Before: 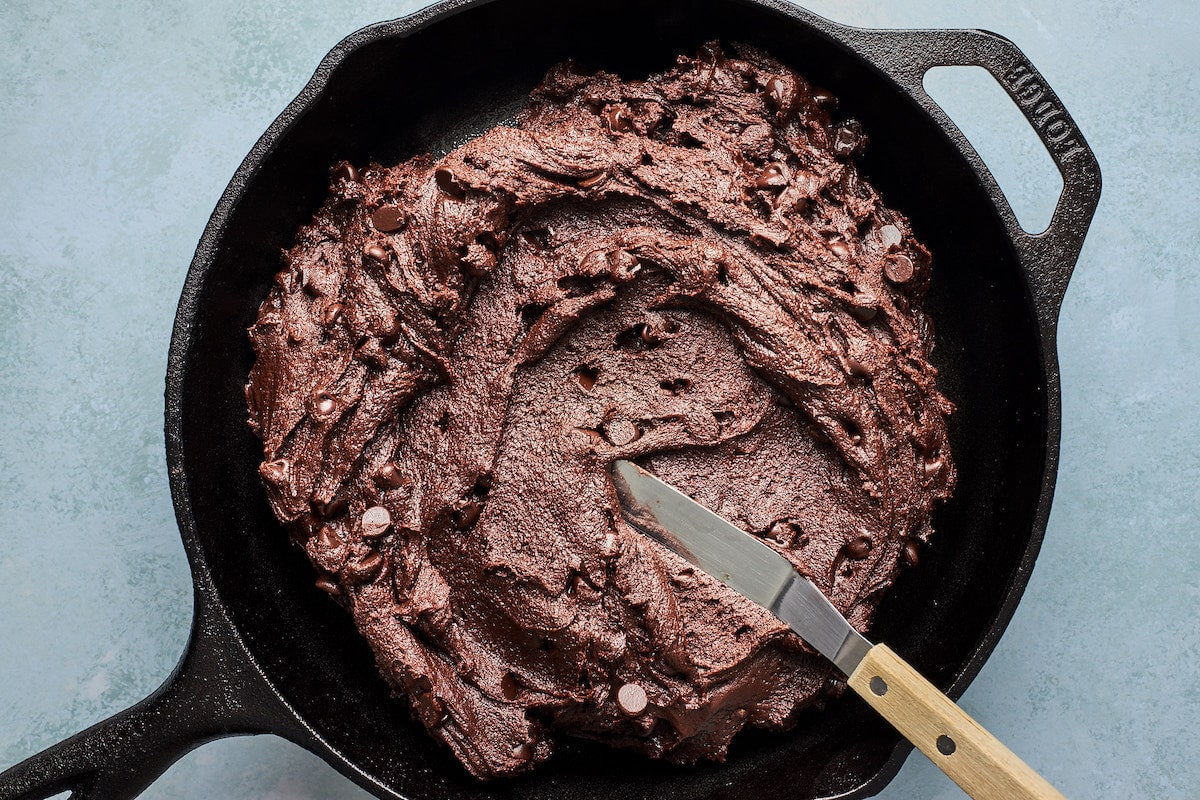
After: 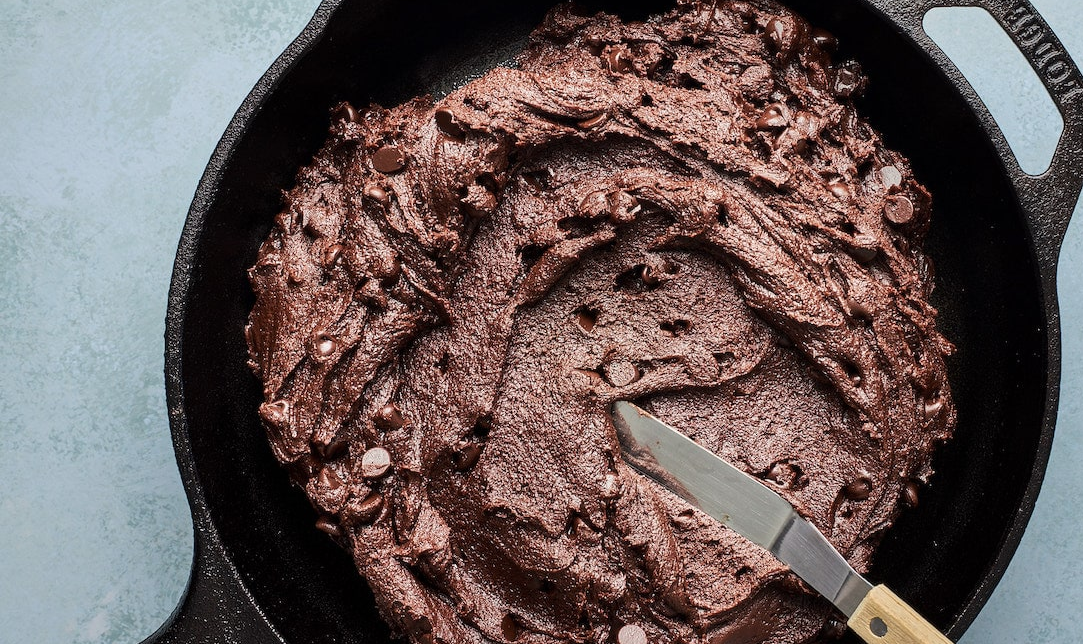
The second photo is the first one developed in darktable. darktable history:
crop: top 7.49%, right 9.717%, bottom 11.943%
contrast brightness saturation: saturation -0.05
